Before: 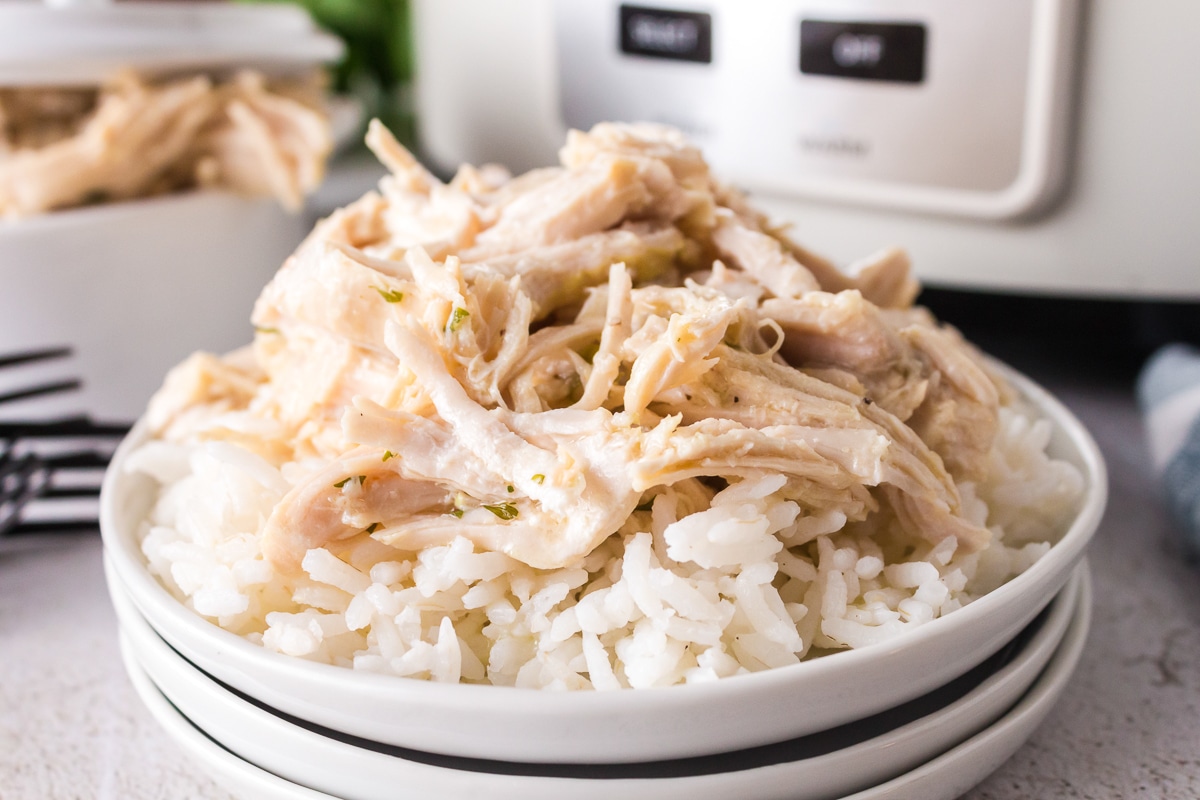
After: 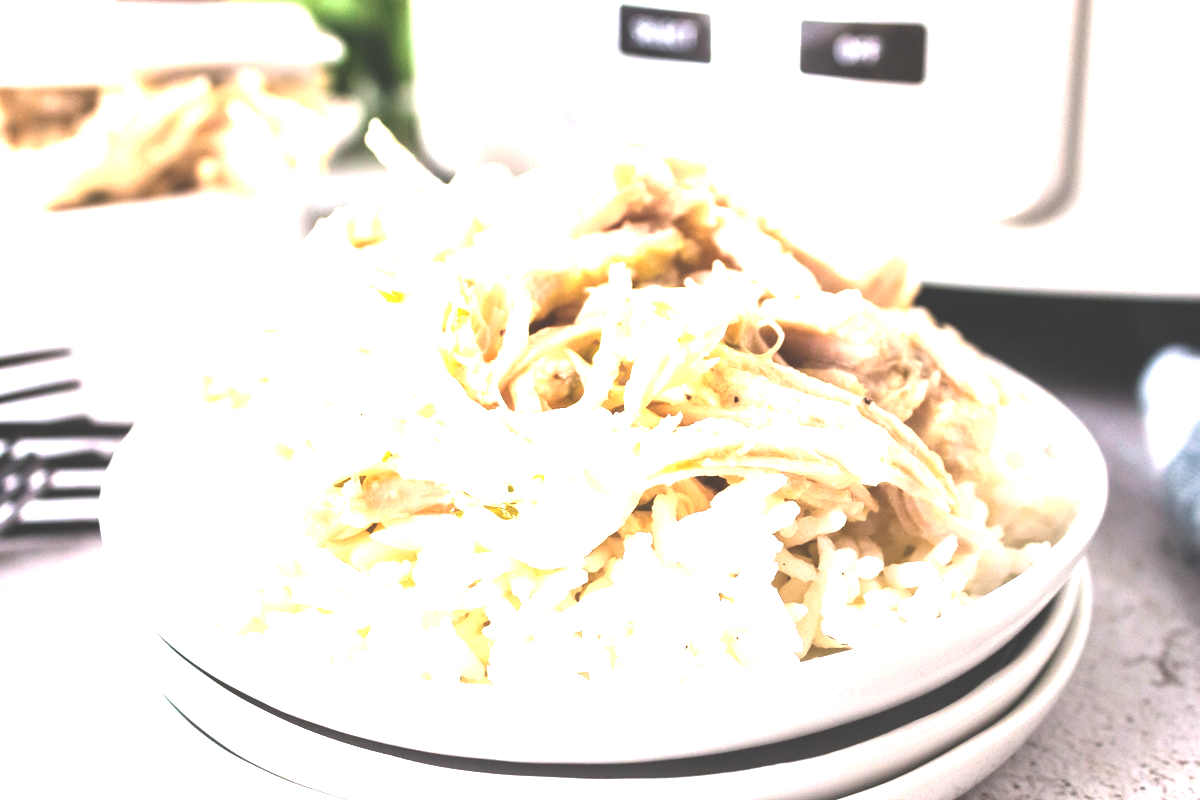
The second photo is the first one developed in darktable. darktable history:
exposure: black level correction -0.023, exposure 1.393 EV, compensate highlight preservation false
color balance rgb: global offset › luminance -0.995%, perceptual saturation grading › global saturation -0.145%, perceptual brilliance grading › highlights 14.102%, perceptual brilliance grading › shadows -19.046%
